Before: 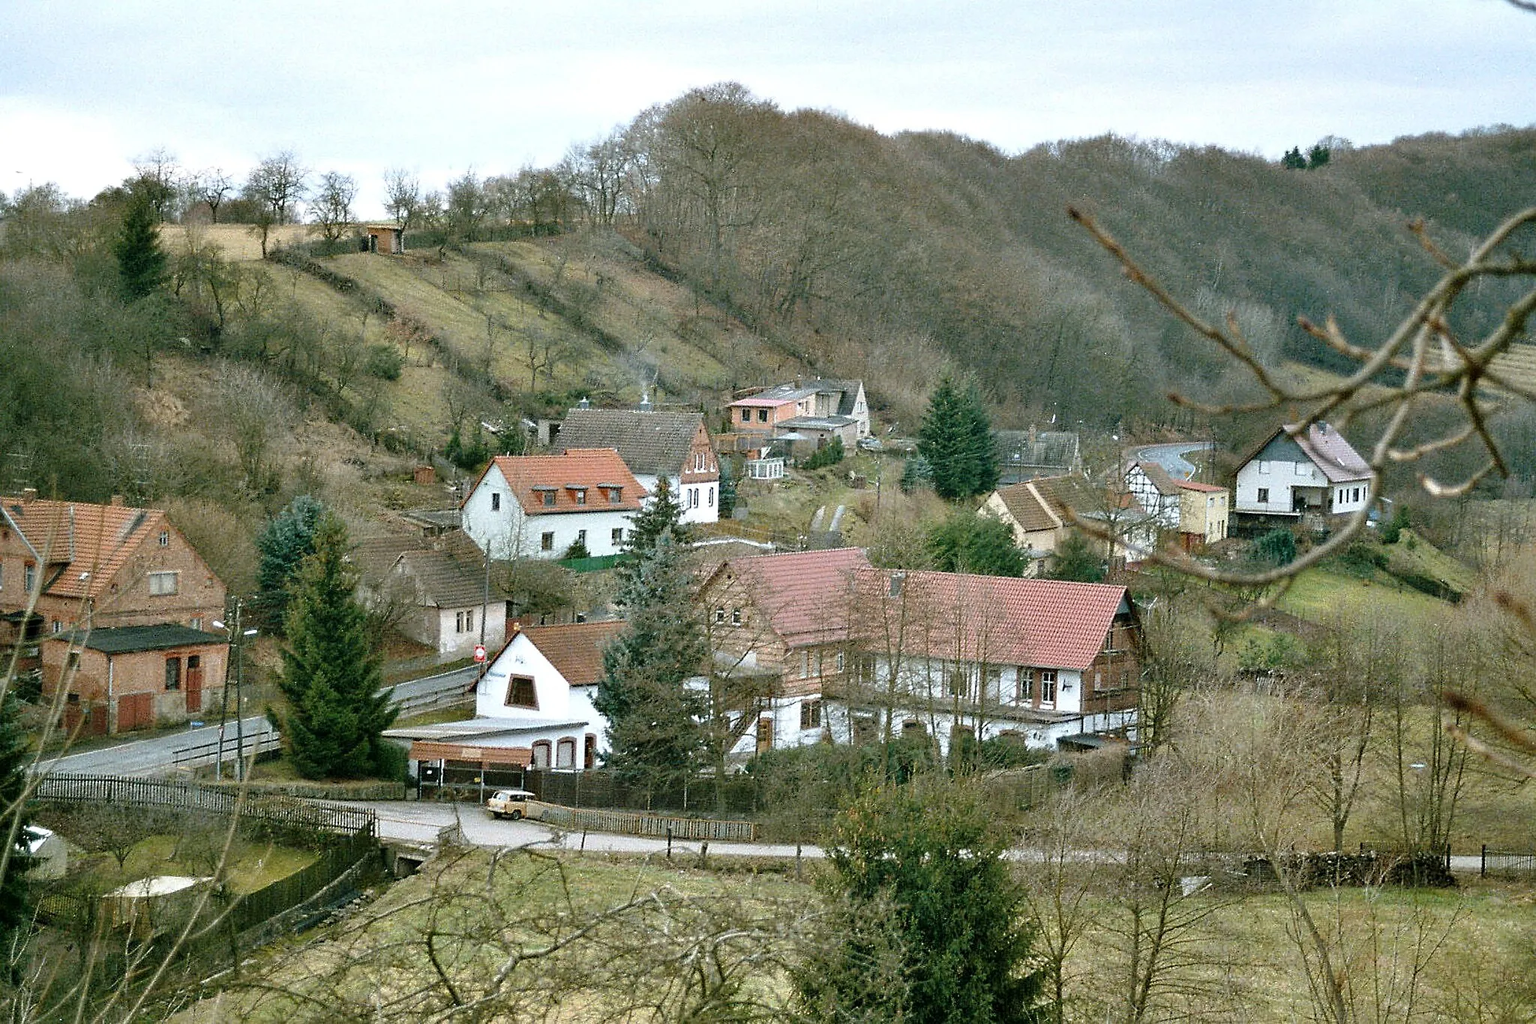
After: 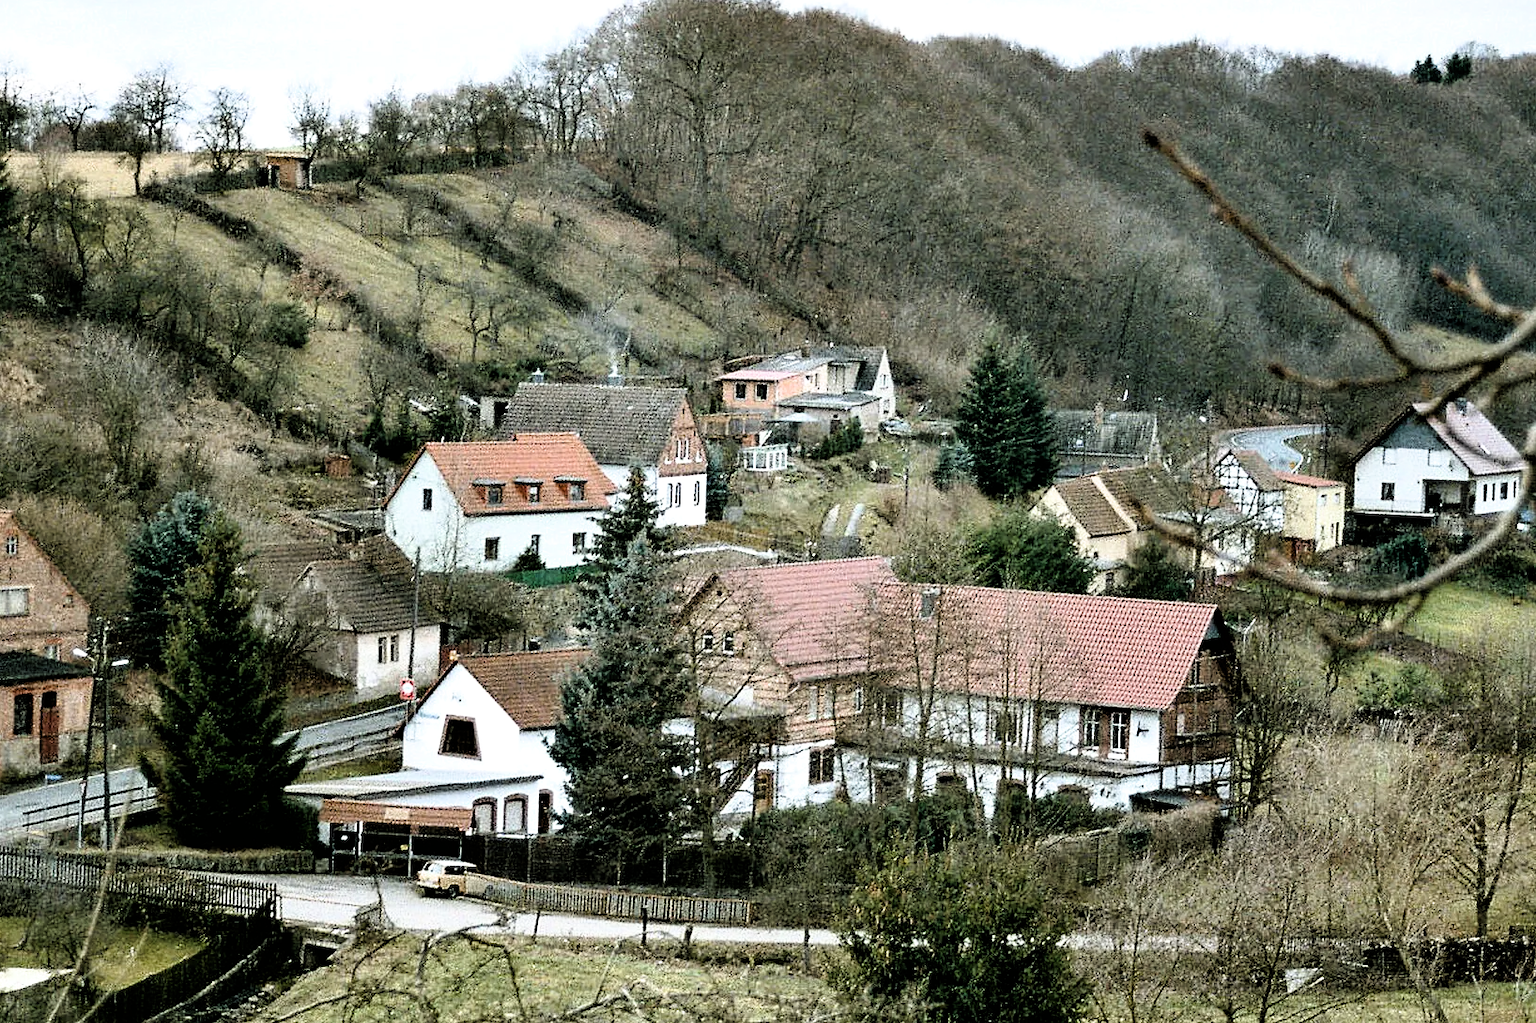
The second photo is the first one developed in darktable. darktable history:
crop and rotate: left 10.071%, top 10.071%, right 10.02%, bottom 10.02%
filmic rgb: black relative exposure -3.75 EV, white relative exposure 2.4 EV, dynamic range scaling -50%, hardness 3.42, latitude 30%, contrast 1.8
tone equalizer: on, module defaults
